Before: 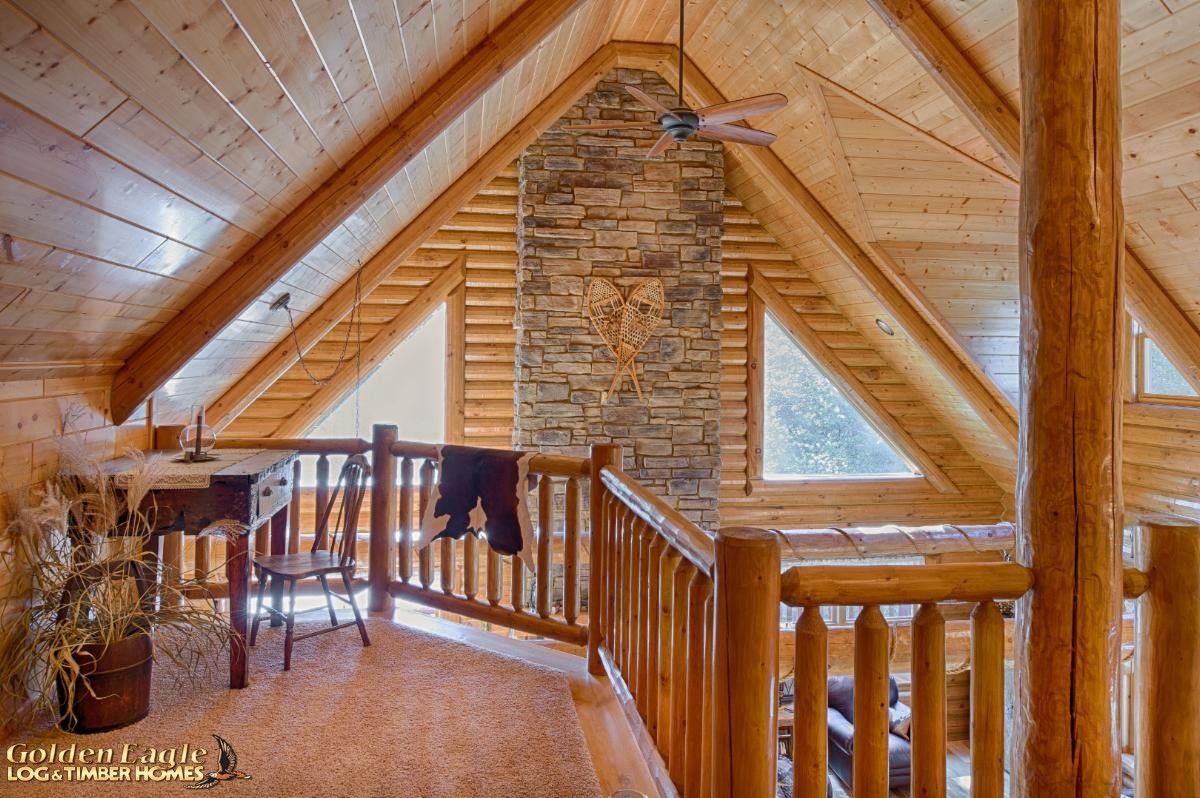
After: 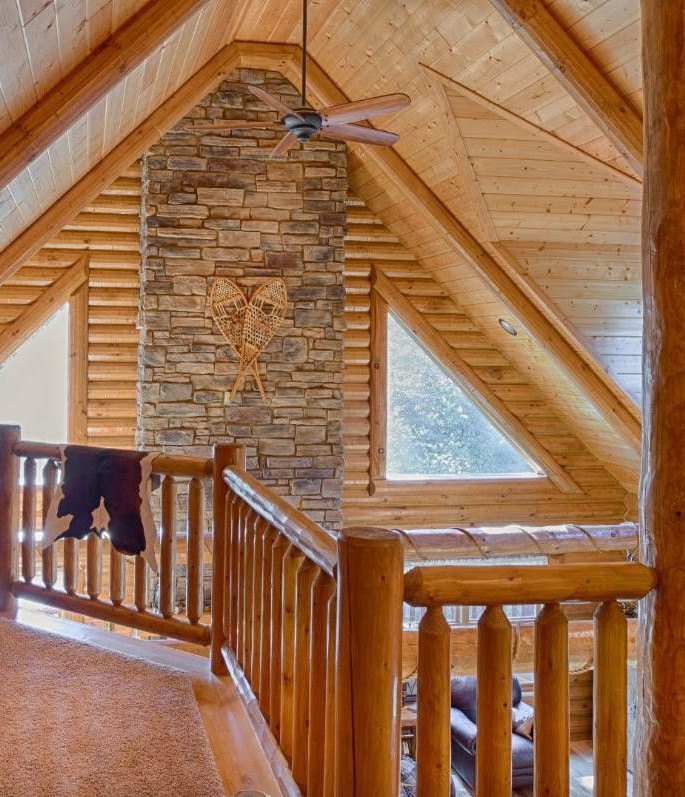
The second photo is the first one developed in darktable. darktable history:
crop: left 31.457%, top 0.02%, right 11.437%
